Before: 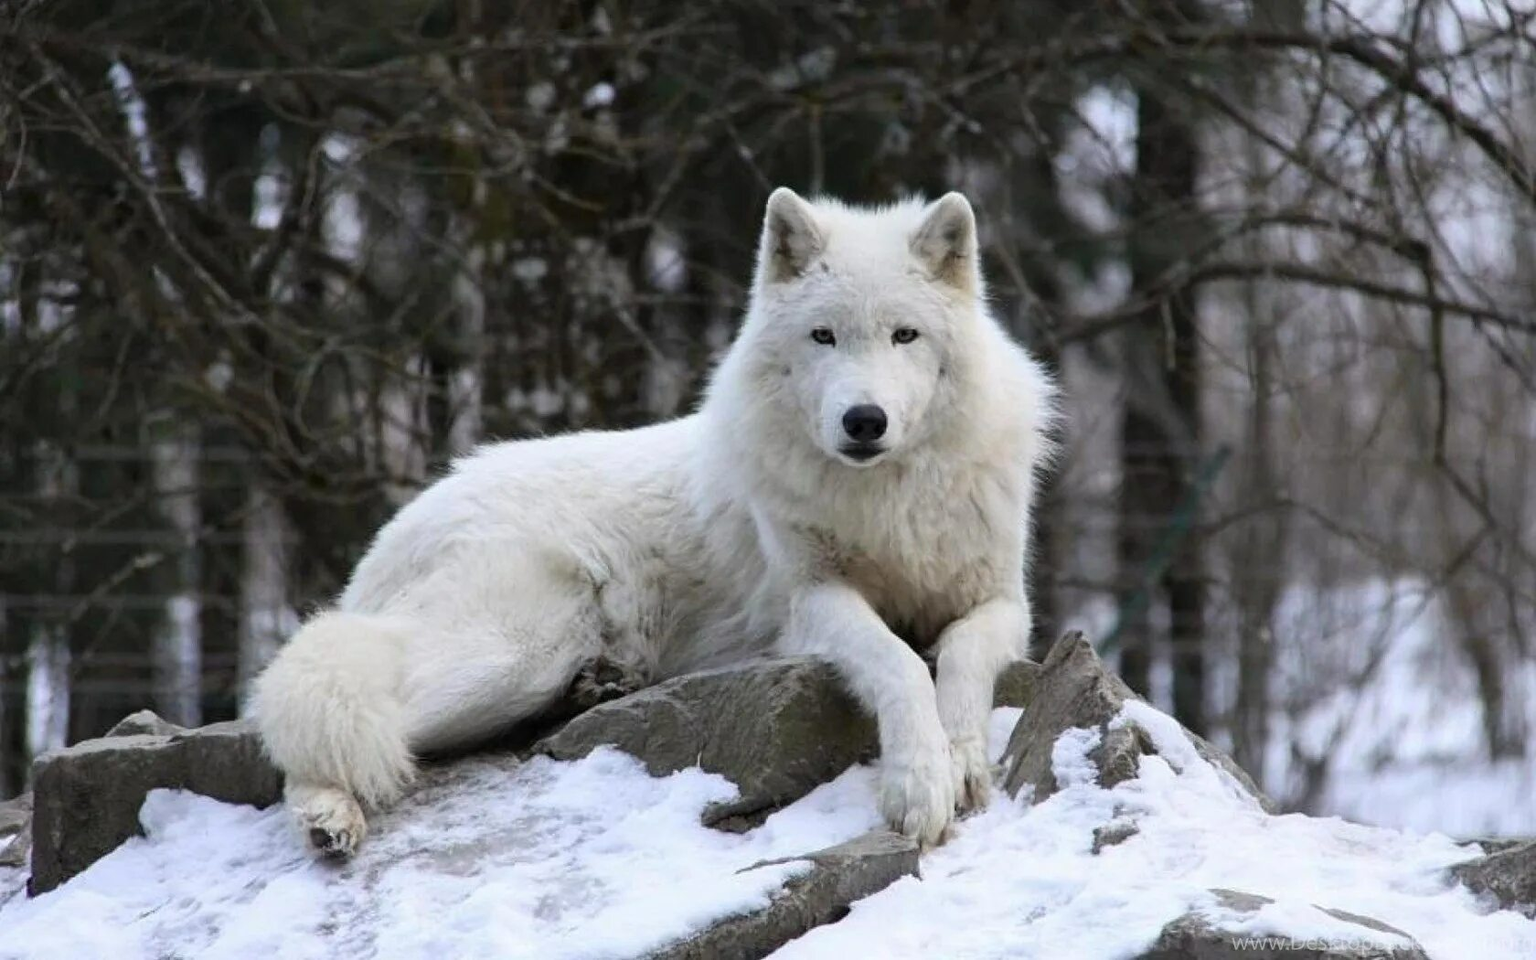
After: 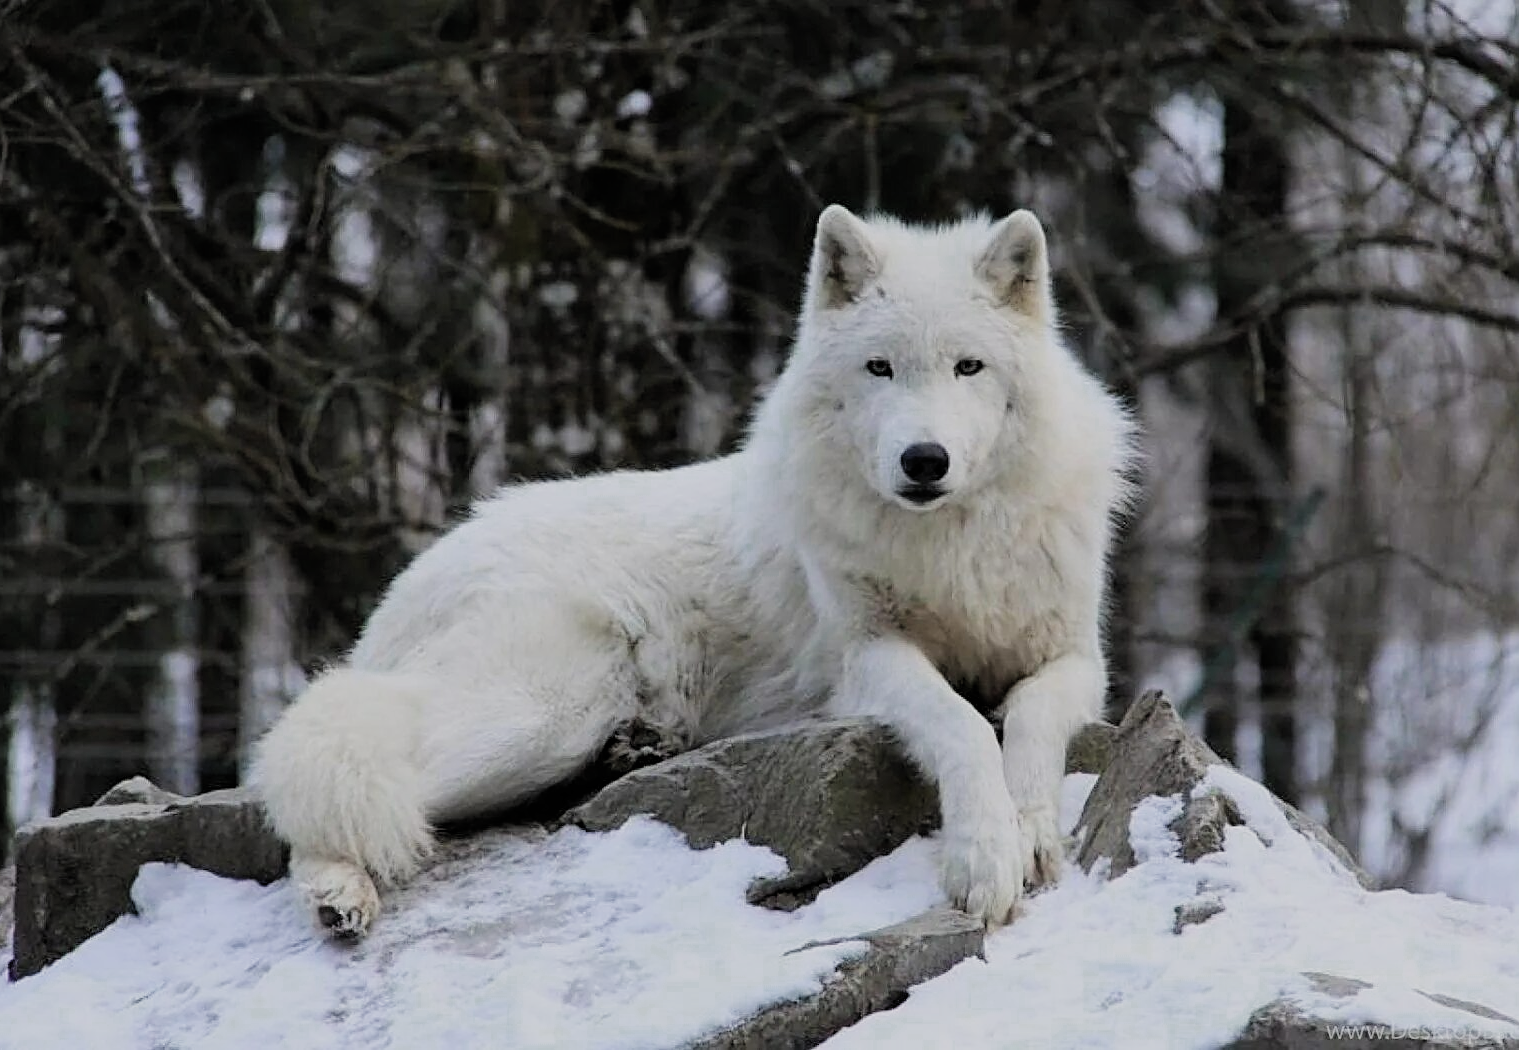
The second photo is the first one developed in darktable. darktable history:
crop and rotate: left 1.251%, right 8.311%
sharpen: on, module defaults
color zones: curves: ch0 [(0.25, 0.5) (0.636, 0.25) (0.75, 0.5)]
filmic rgb: black relative exposure -7.65 EV, white relative exposure 4.56 EV, hardness 3.61, contrast 0.994, color science v4 (2020)
